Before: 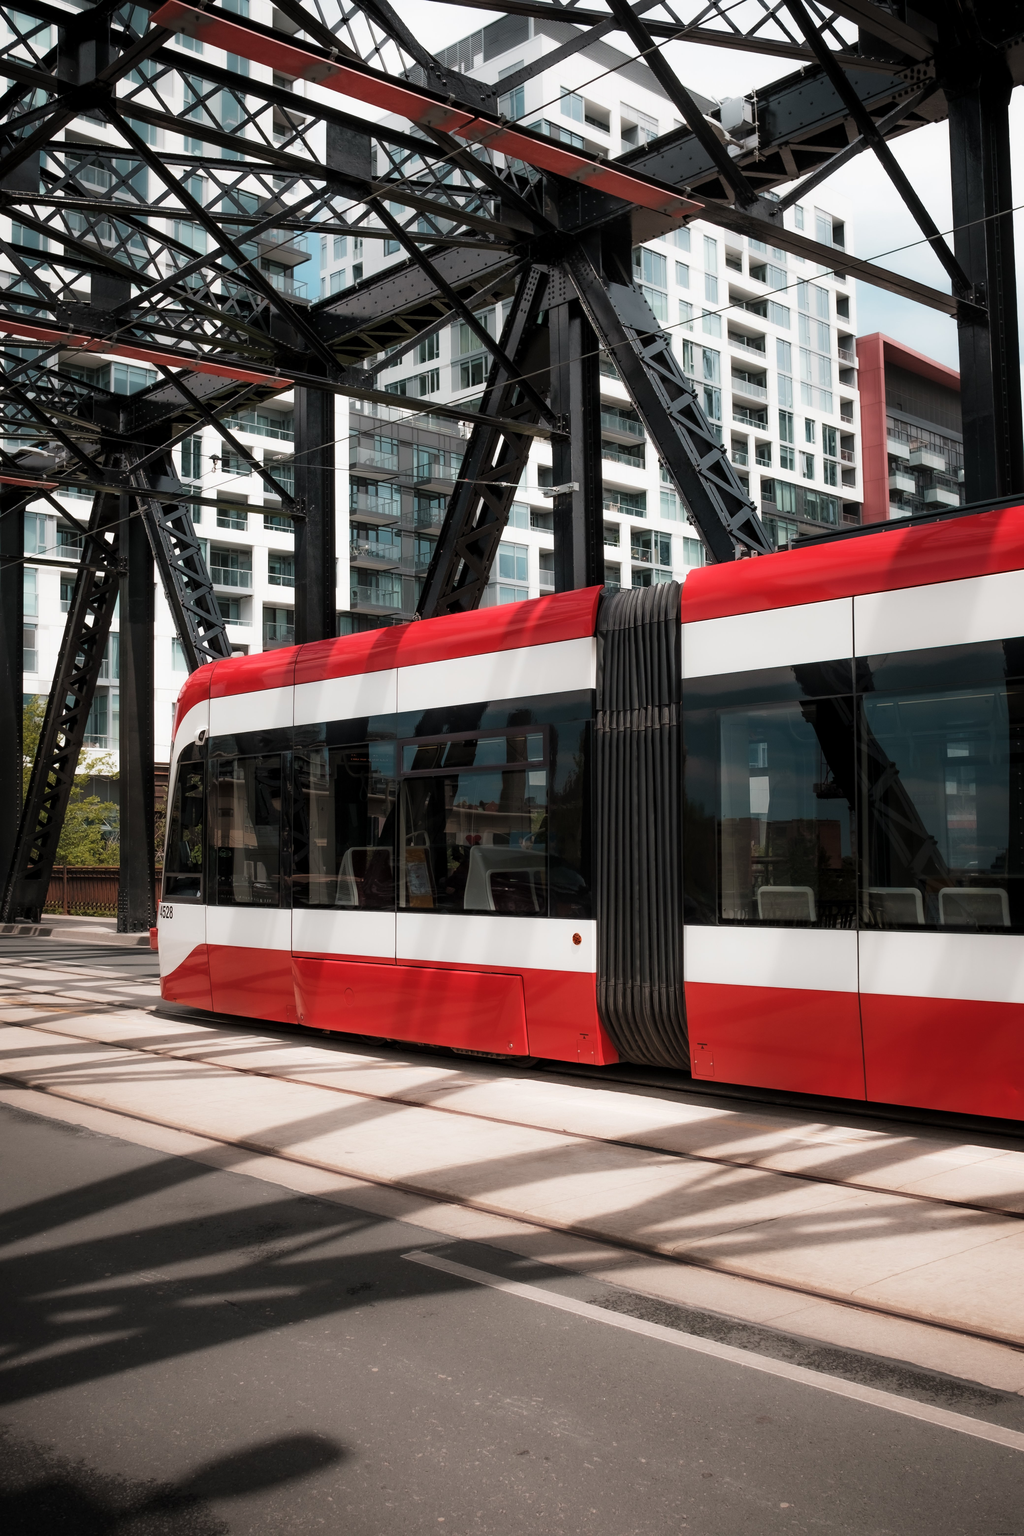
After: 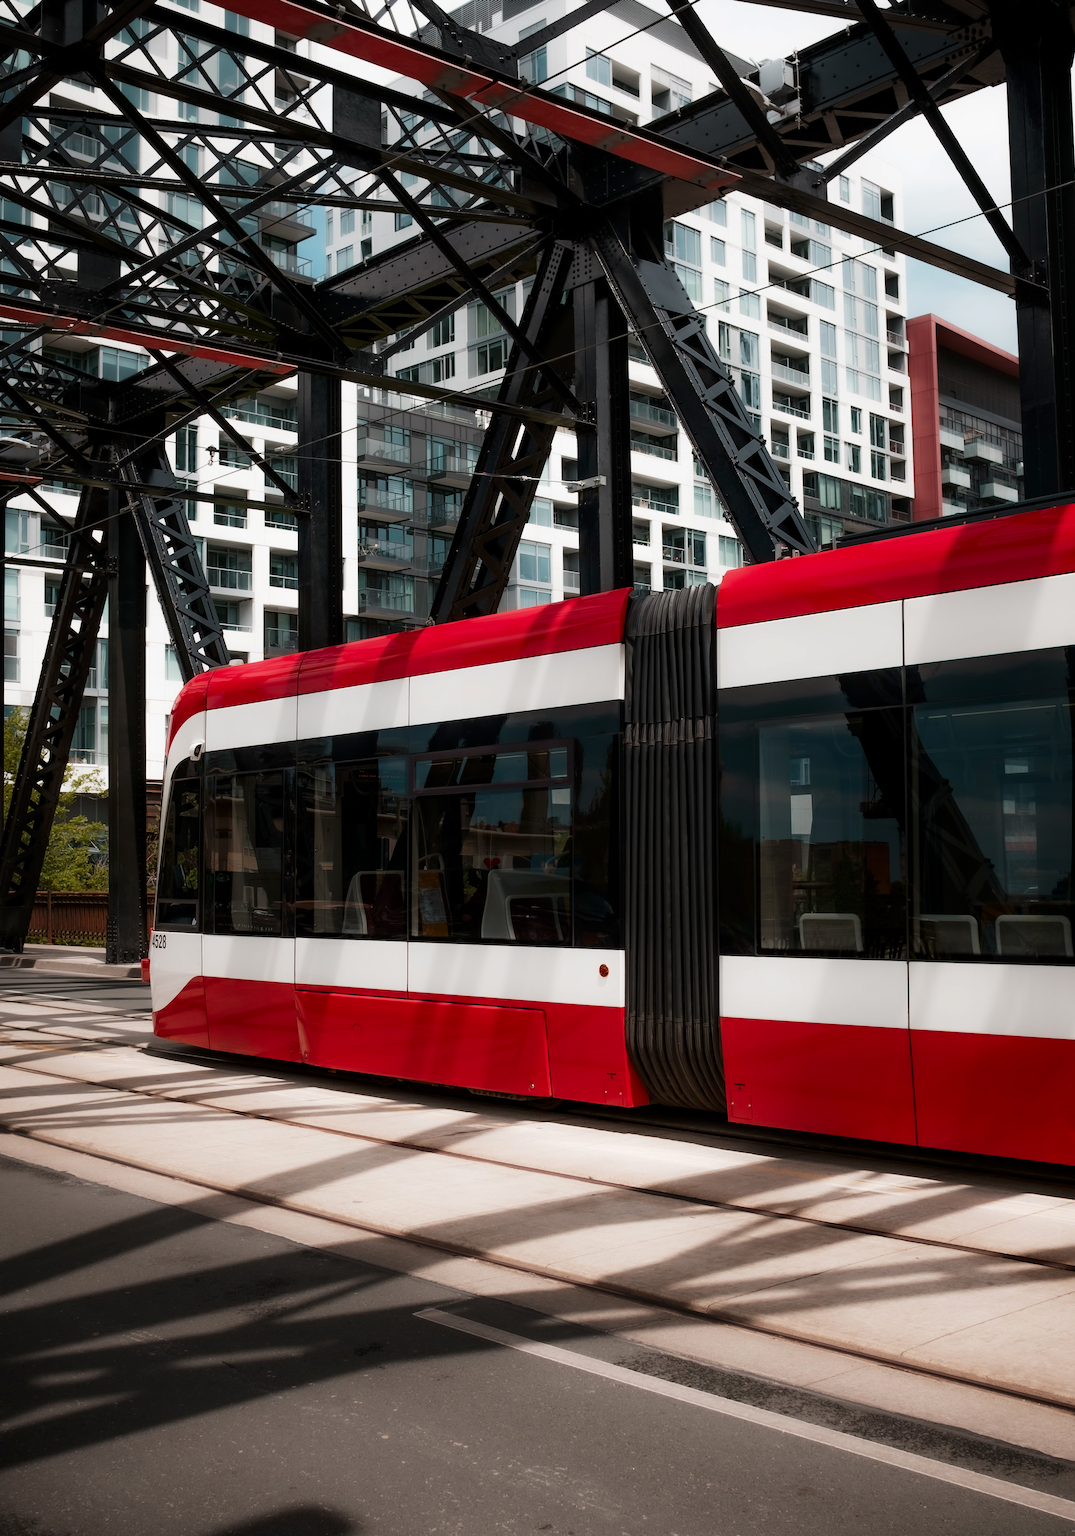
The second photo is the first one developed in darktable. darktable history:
crop: left 1.941%, top 2.81%, right 1.03%, bottom 4.849%
contrast brightness saturation: contrast 0.066, brightness -0.131, saturation 0.052
